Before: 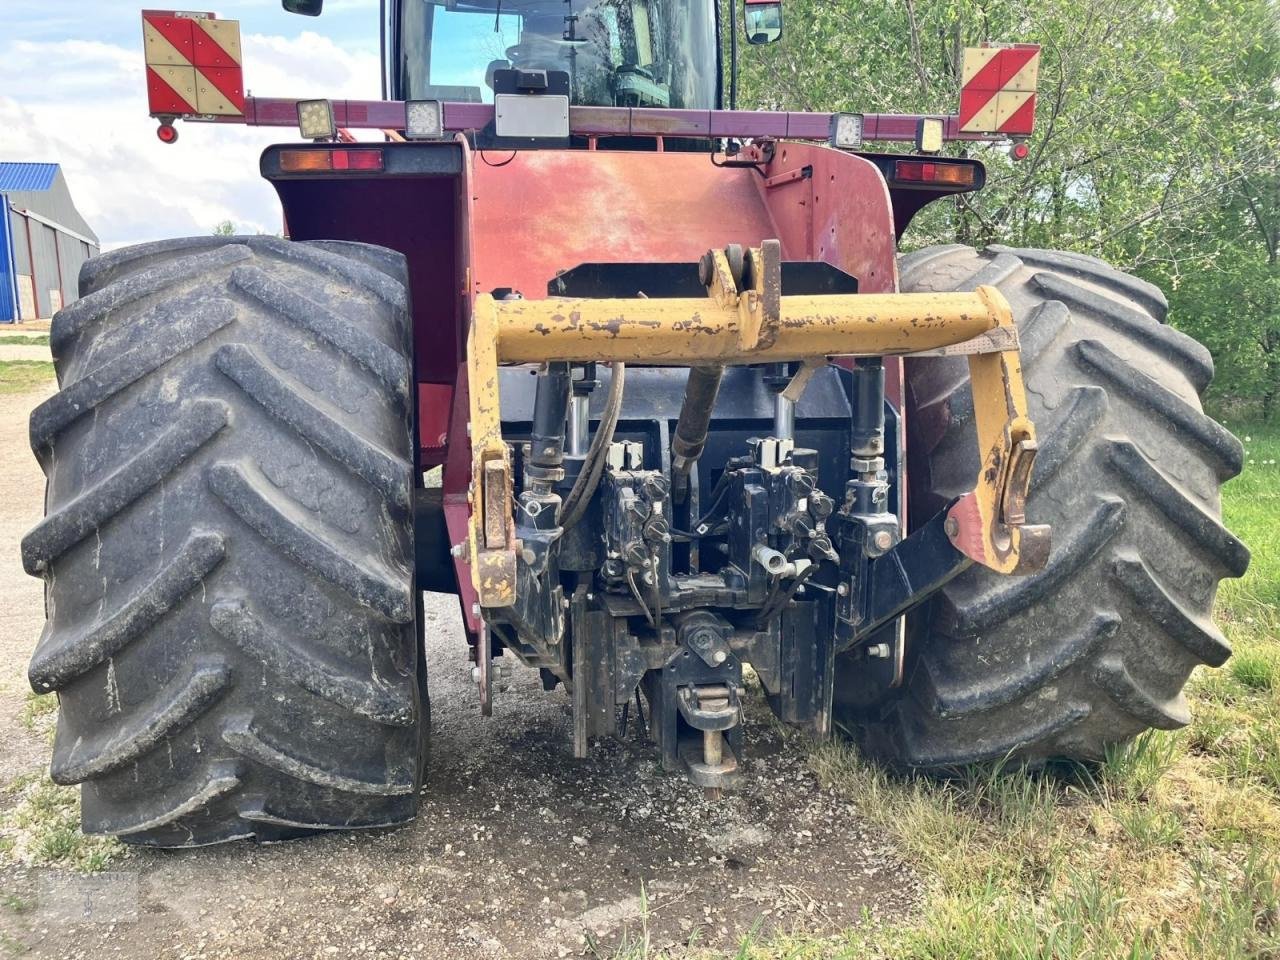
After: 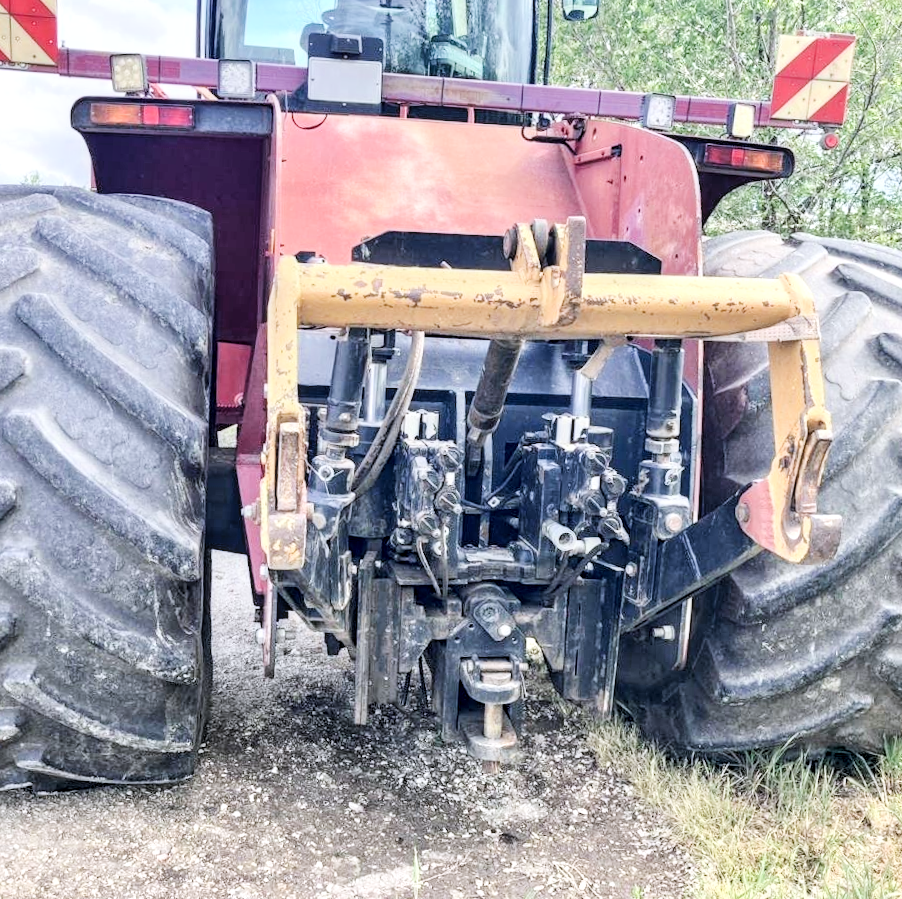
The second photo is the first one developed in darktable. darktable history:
local contrast: detail 130%
color calibration: illuminant as shot in camera, x 0.358, y 0.373, temperature 4628.91 K
shadows and highlights: radius 47.01, white point adjustment 6.79, compress 79.64%, soften with gaussian
tone equalizer: on, module defaults
crop and rotate: angle -2.91°, left 13.927%, top 0.037%, right 10.874%, bottom 0.019%
filmic rgb: black relative exposure -4.1 EV, white relative exposure 5.13 EV, hardness 2.1, contrast 1.176
exposure: black level correction 0, exposure 1.001 EV, compensate highlight preservation false
